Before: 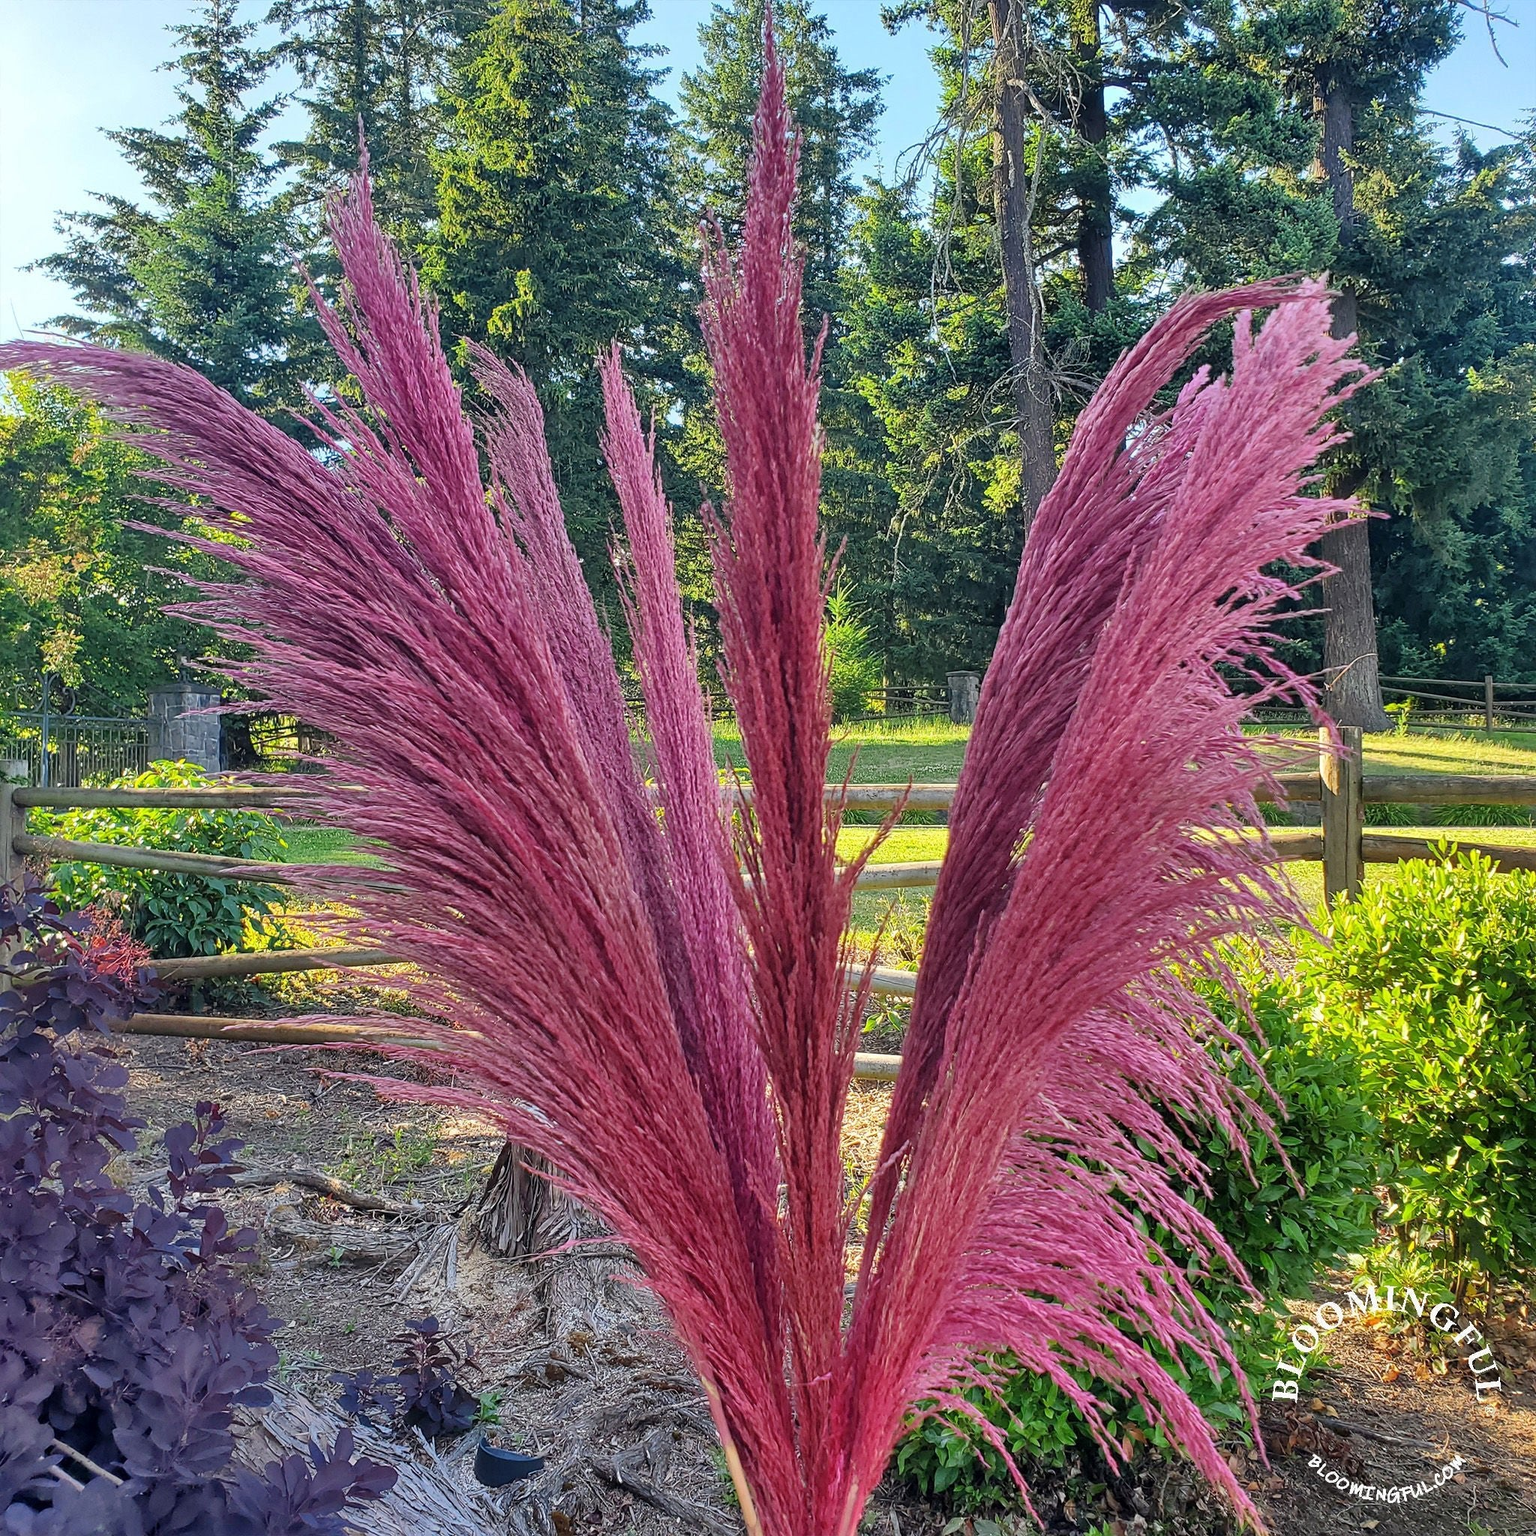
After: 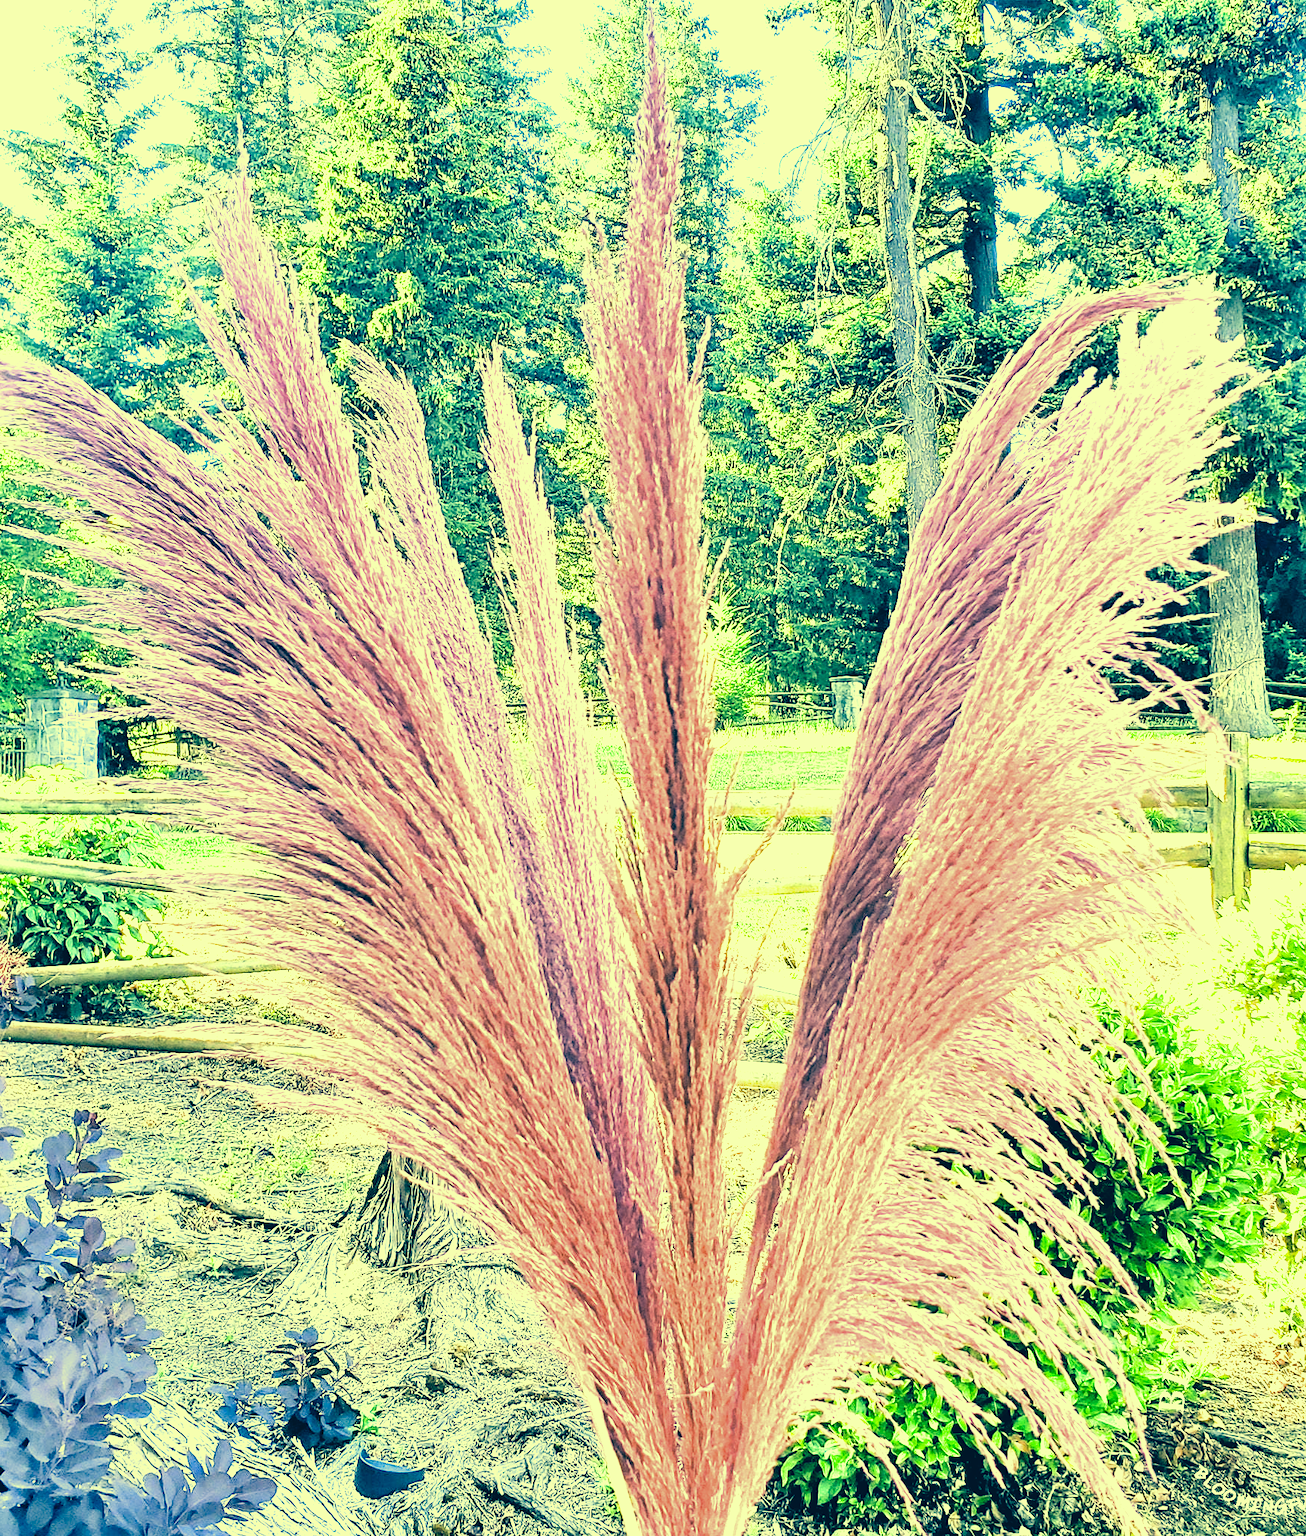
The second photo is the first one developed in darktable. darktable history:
exposure: black level correction 0, exposure 2.088 EV, compensate exposure bias true, compensate highlight preservation false
crop: left 8.026%, right 7.374%
color correction: highlights a* -15.58, highlights b* 40, shadows a* -40, shadows b* -26.18
filmic rgb: black relative exposure -3.75 EV, white relative exposure 2.4 EV, dynamic range scaling -50%, hardness 3.42, latitude 30%, contrast 1.8
